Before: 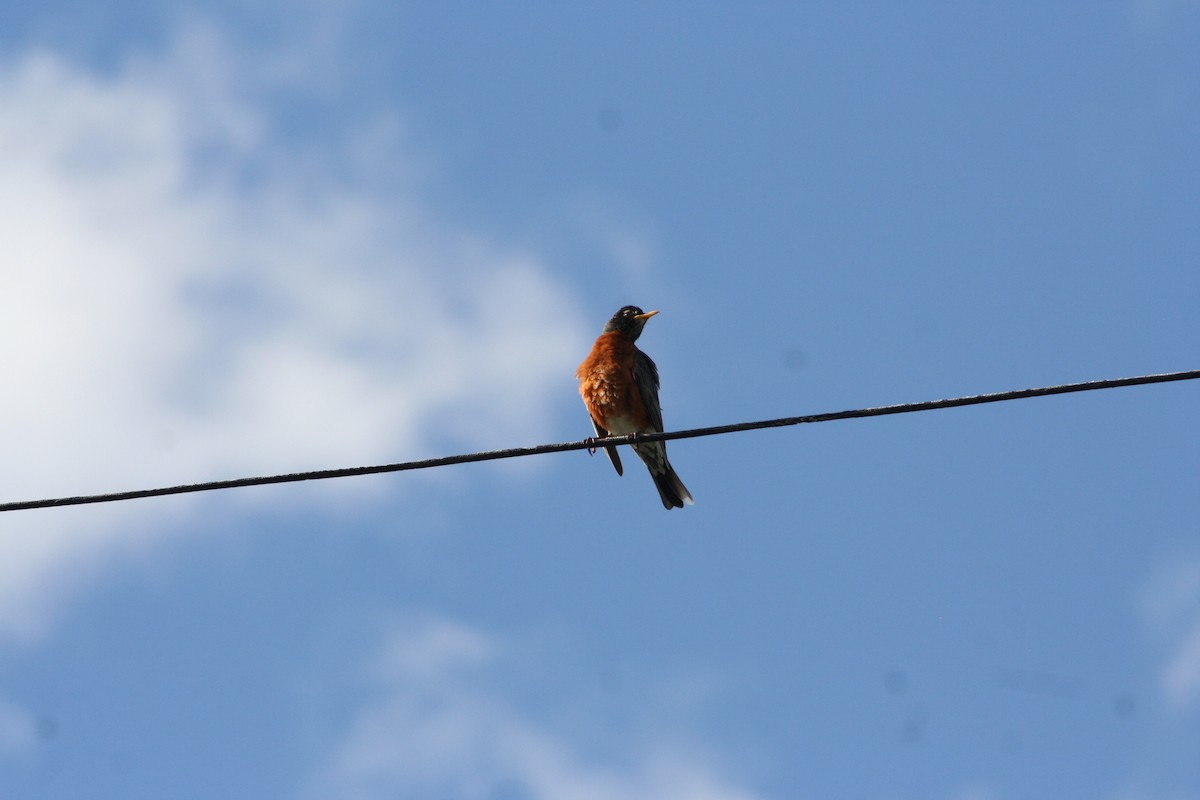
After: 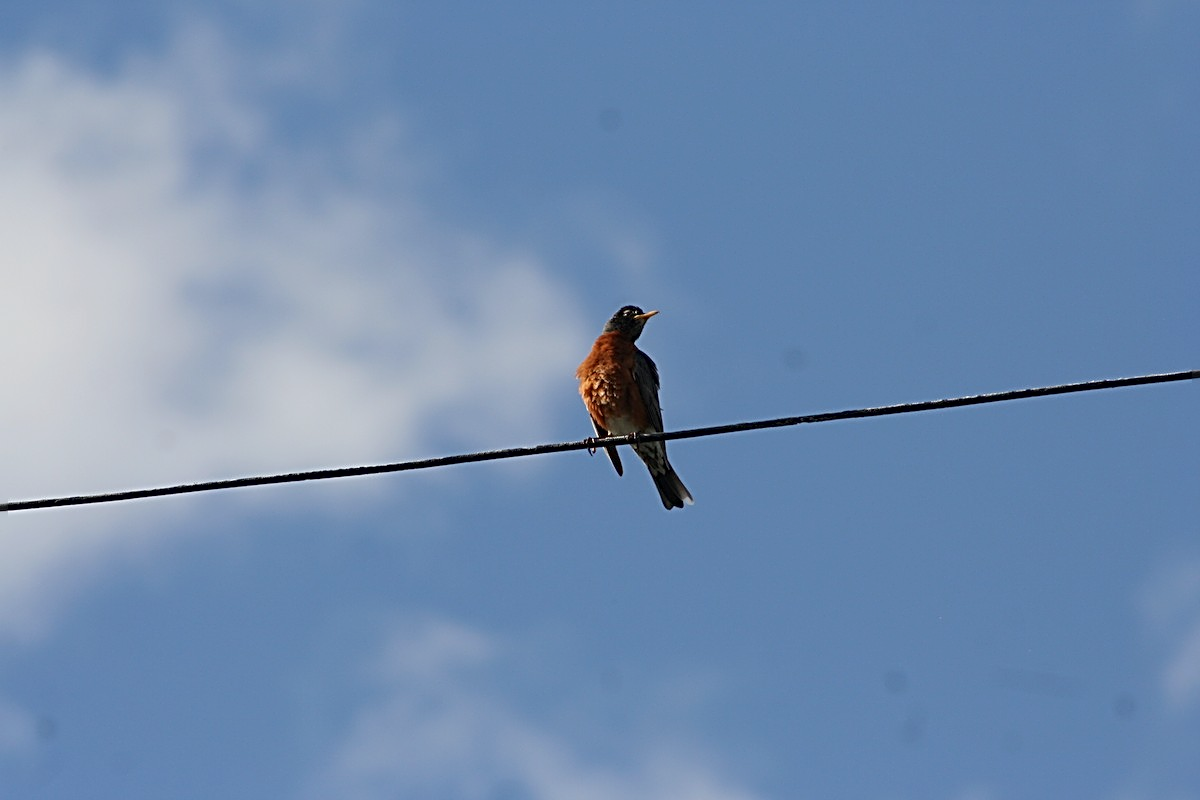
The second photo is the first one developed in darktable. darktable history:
exposure: exposure -0.355 EV, compensate highlight preservation false
sharpen: radius 2.831, amount 0.722
